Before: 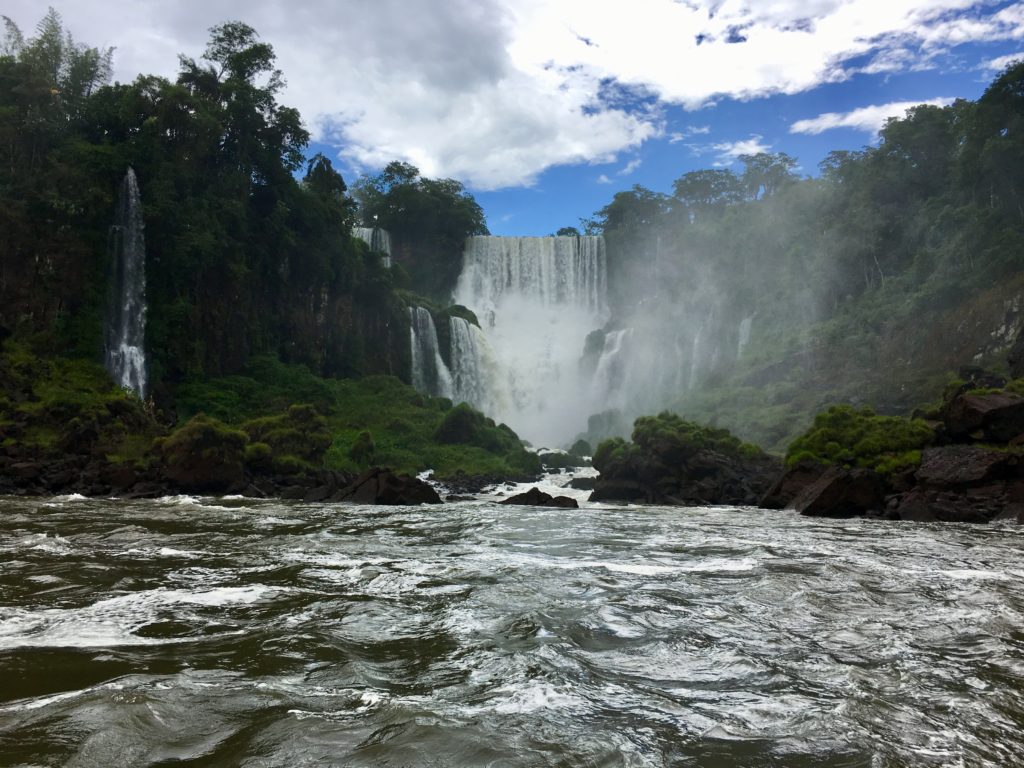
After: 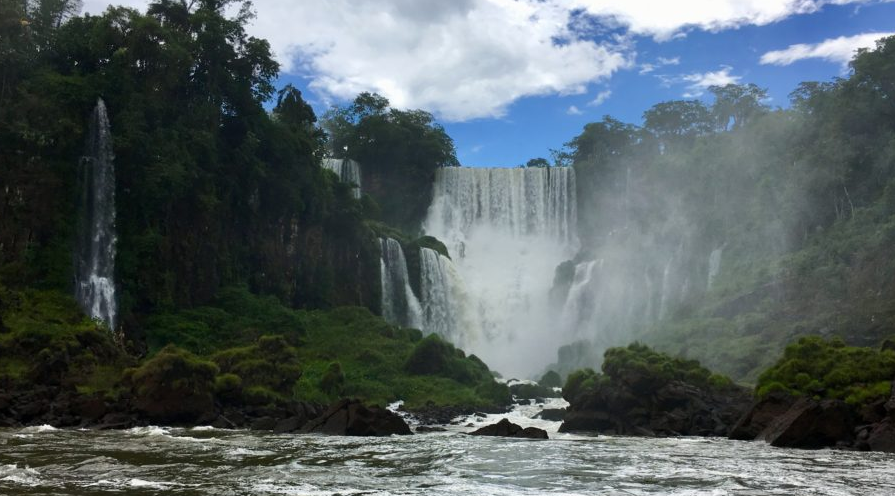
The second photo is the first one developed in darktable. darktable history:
crop: left 2.95%, top 8.986%, right 9.635%, bottom 26.35%
